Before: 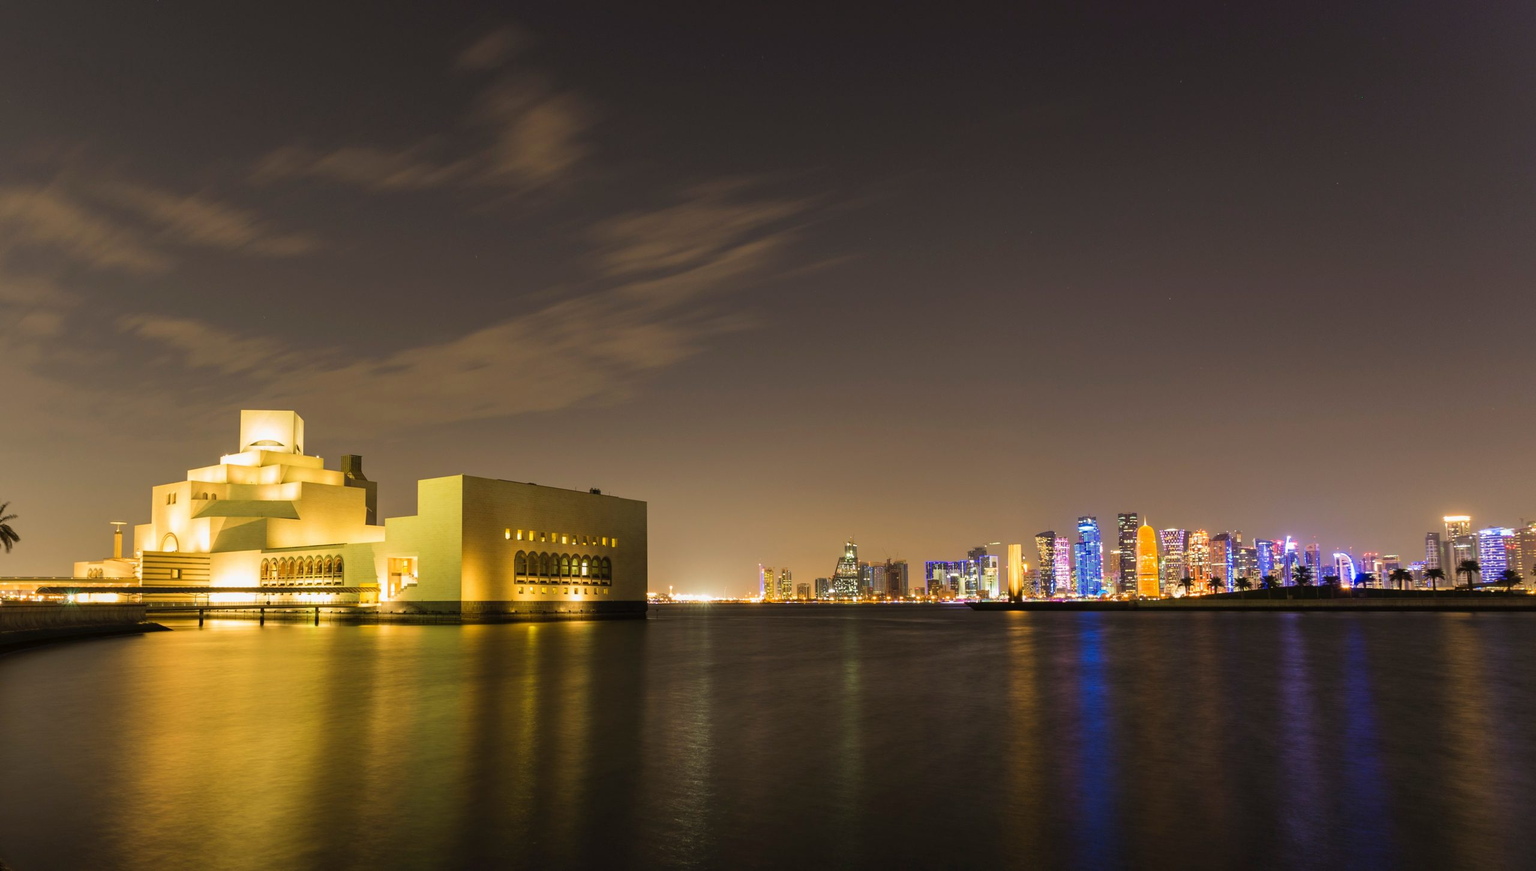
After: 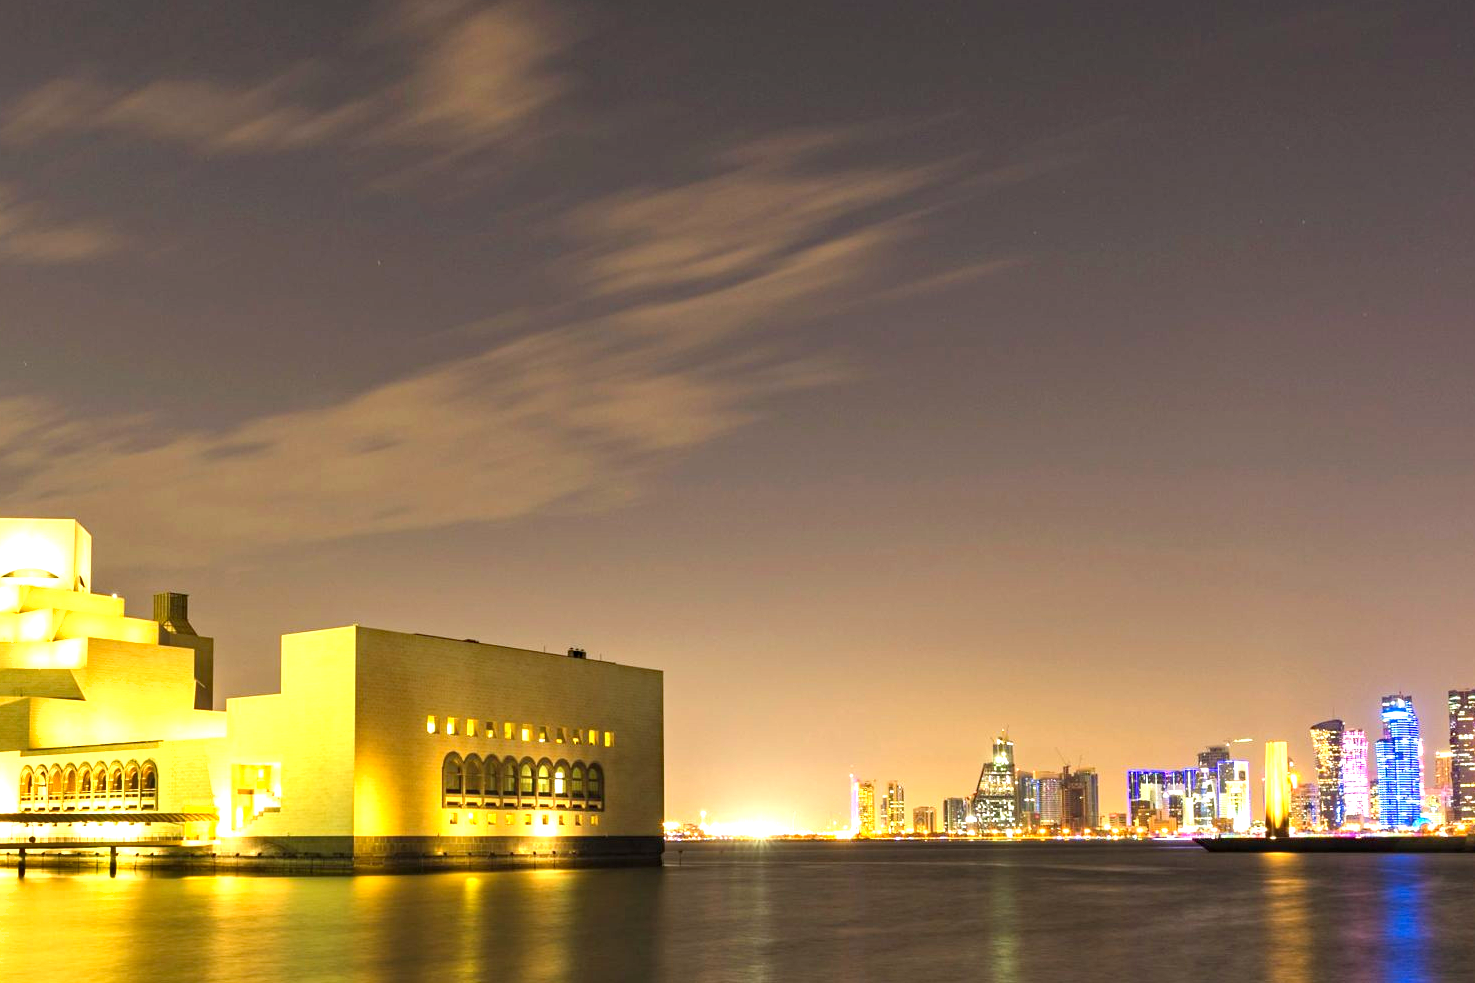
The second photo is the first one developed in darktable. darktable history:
crop: left 16.216%, top 11.42%, right 26.166%, bottom 20.808%
exposure: exposure 1.259 EV, compensate highlight preservation false
shadows and highlights: shadows 32.07, highlights -31.96, highlights color adjustment 41.78%, soften with gaussian
haze removal: compatibility mode true, adaptive false
